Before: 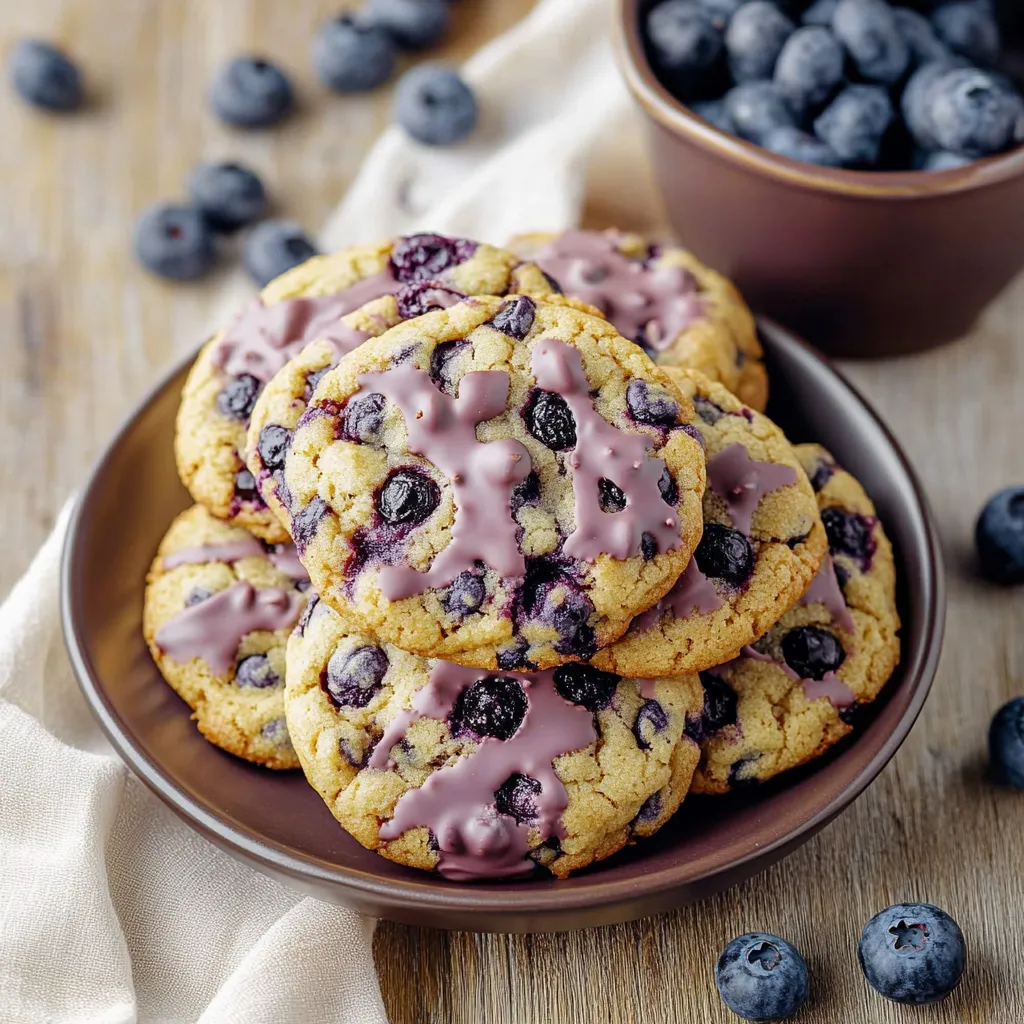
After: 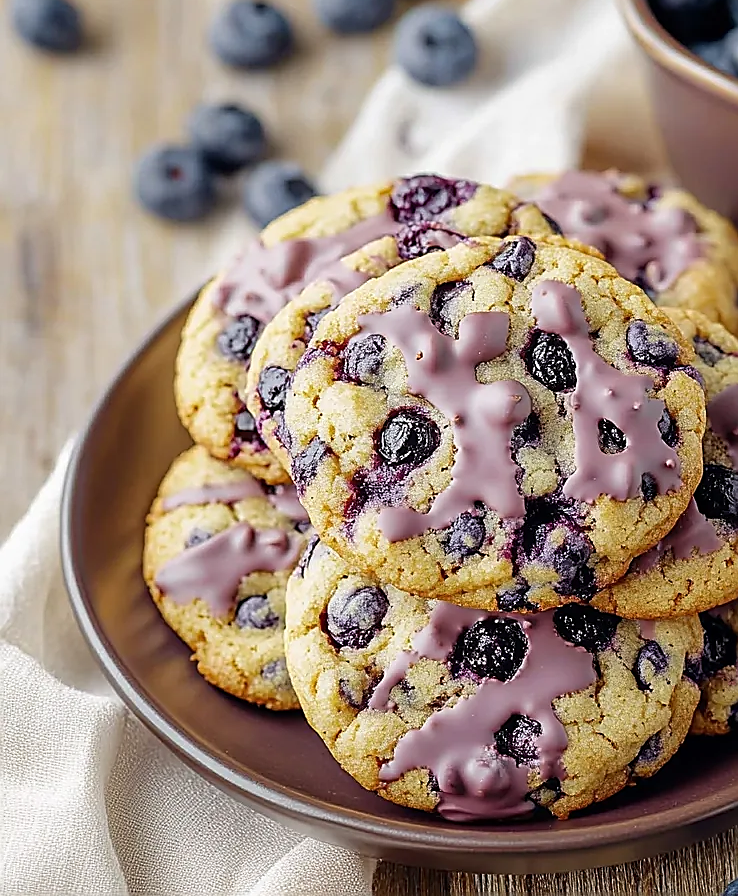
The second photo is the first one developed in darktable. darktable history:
sharpen: radius 1.4, amount 1.25, threshold 0.7
crop: top 5.803%, right 27.864%, bottom 5.804%
